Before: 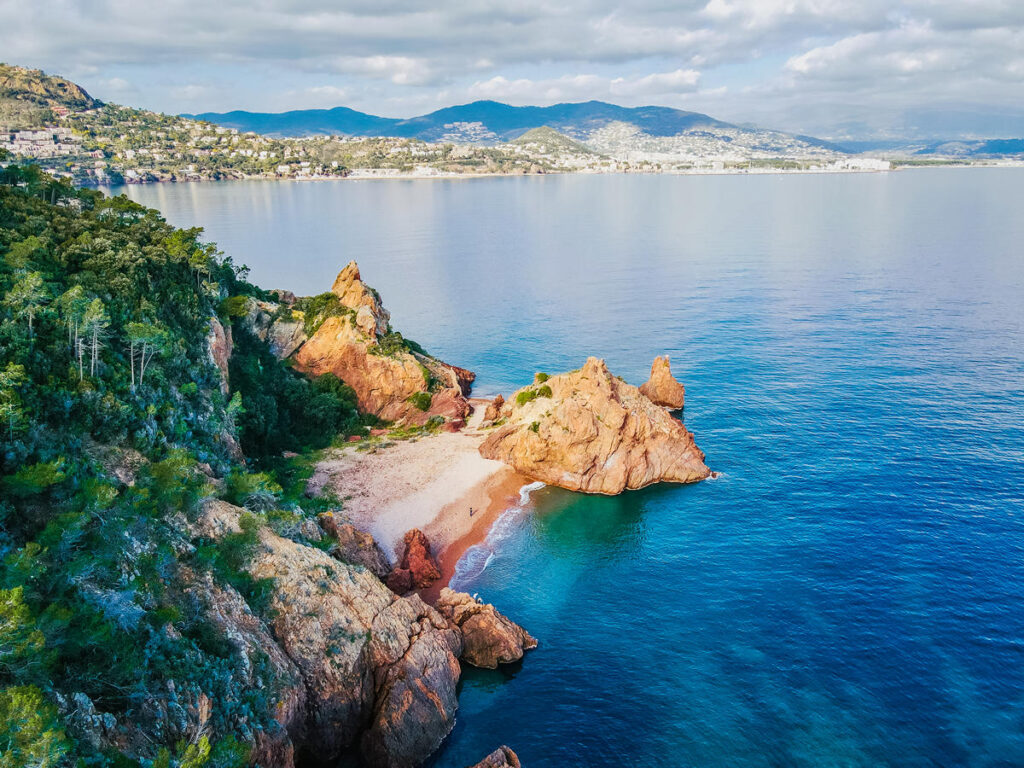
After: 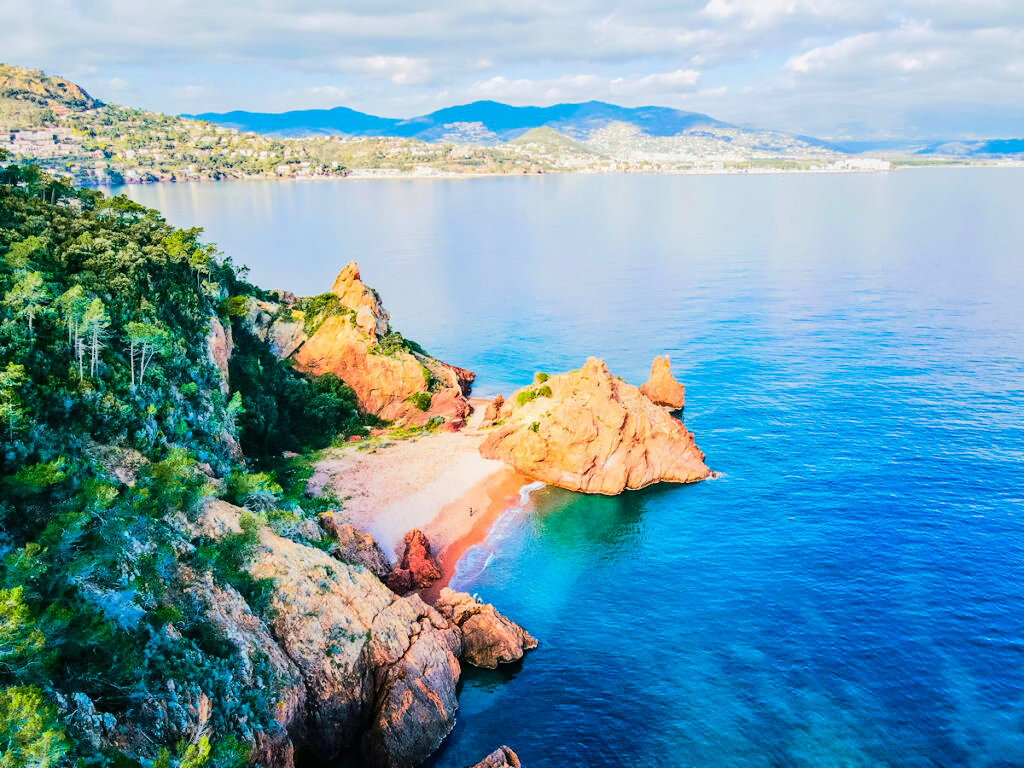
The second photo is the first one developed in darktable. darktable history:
tone equalizer: -7 EV 0.144 EV, -6 EV 0.603 EV, -5 EV 1.12 EV, -4 EV 1.32 EV, -3 EV 1.16 EV, -2 EV 0.6 EV, -1 EV 0.148 EV, edges refinement/feathering 500, mask exposure compensation -1.57 EV, preserve details no
color balance rgb: shadows lift › chroma 2.036%, shadows lift › hue 222.56°, perceptual saturation grading › global saturation 0.655%, global vibrance 20%
contrast brightness saturation: brightness -0.086
